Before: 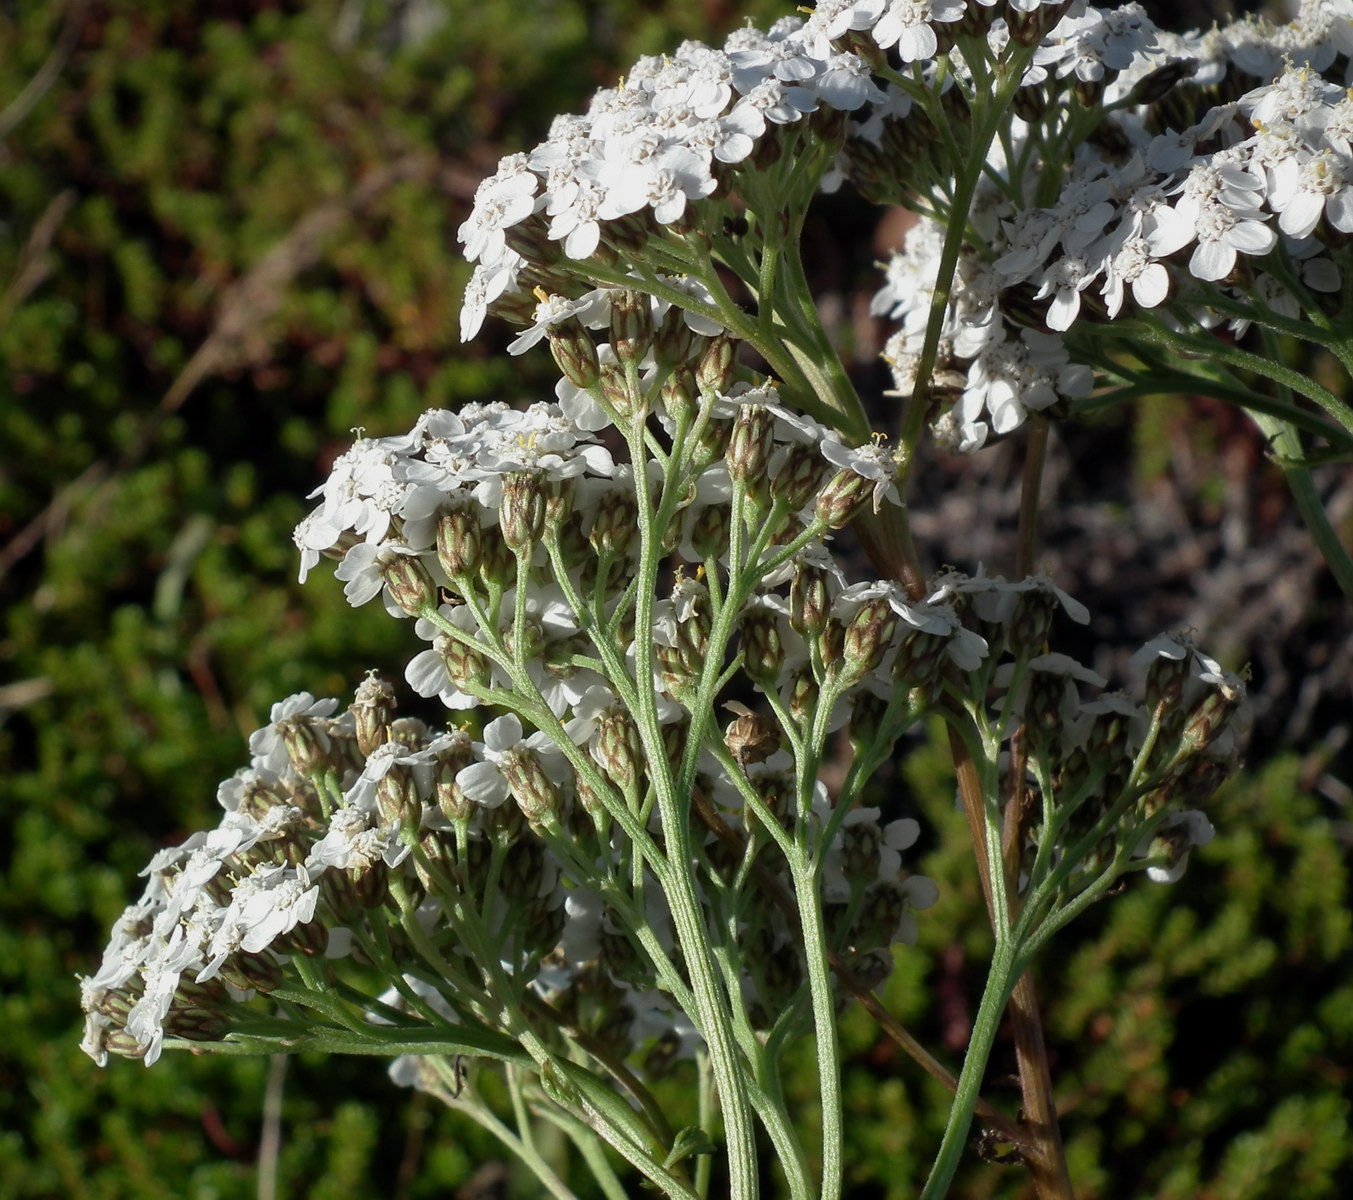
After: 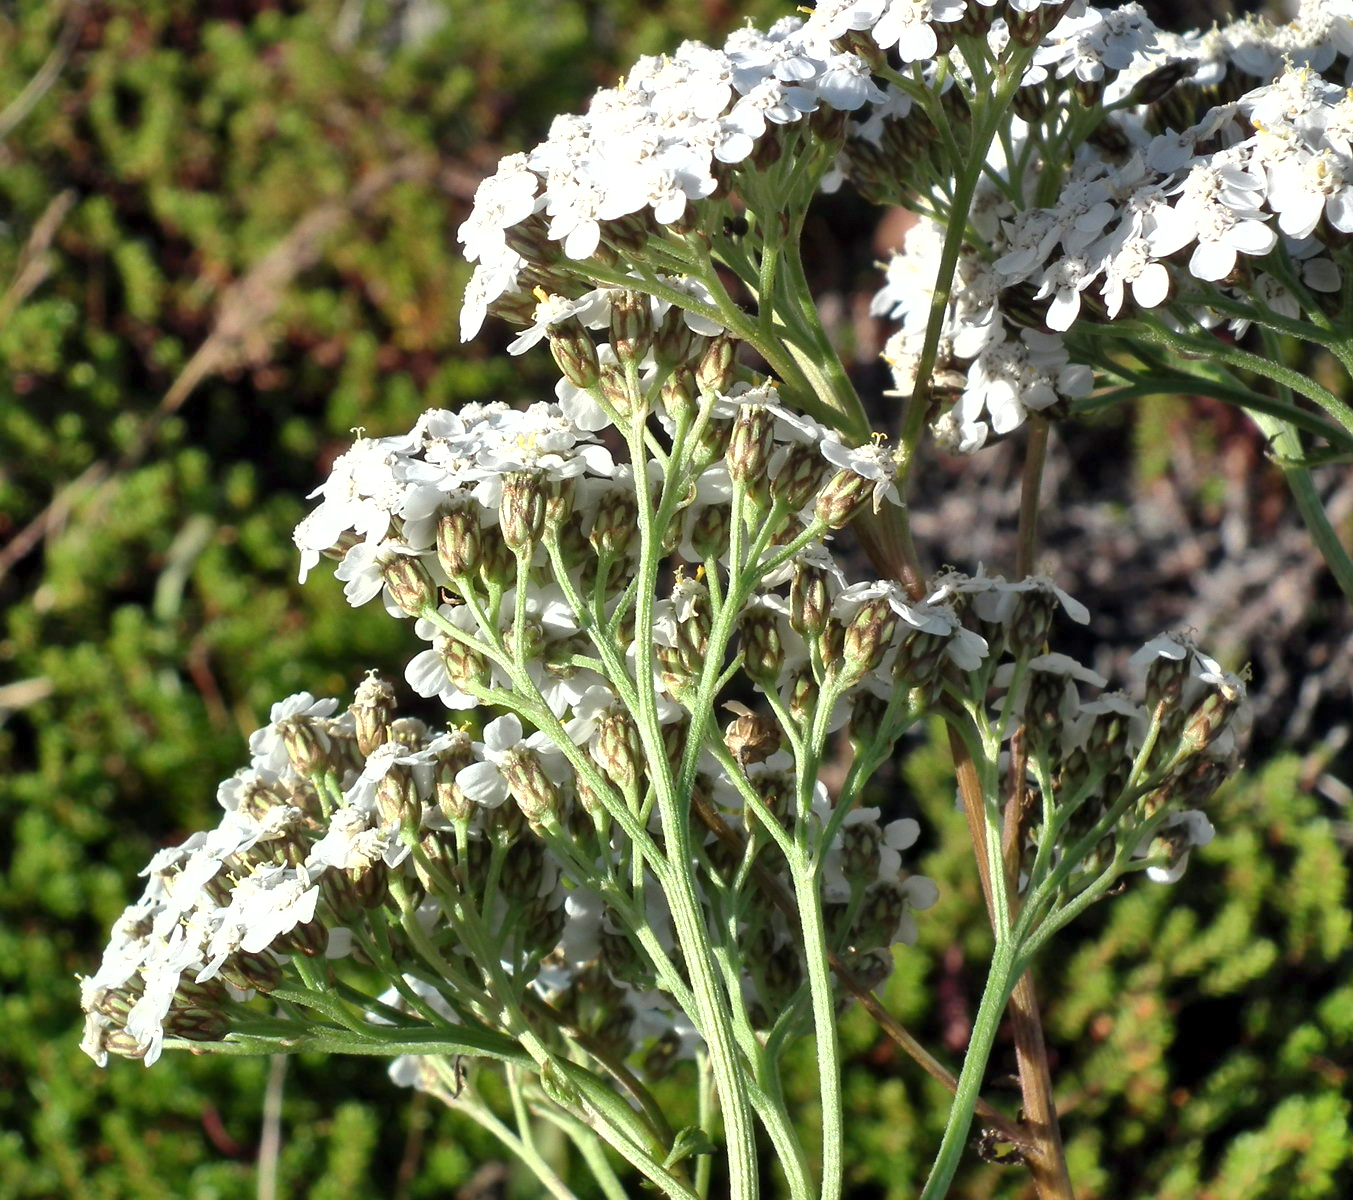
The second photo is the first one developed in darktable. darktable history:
shadows and highlights: shadows 60.45, soften with gaussian
exposure: exposure 0.948 EV, compensate highlight preservation false
